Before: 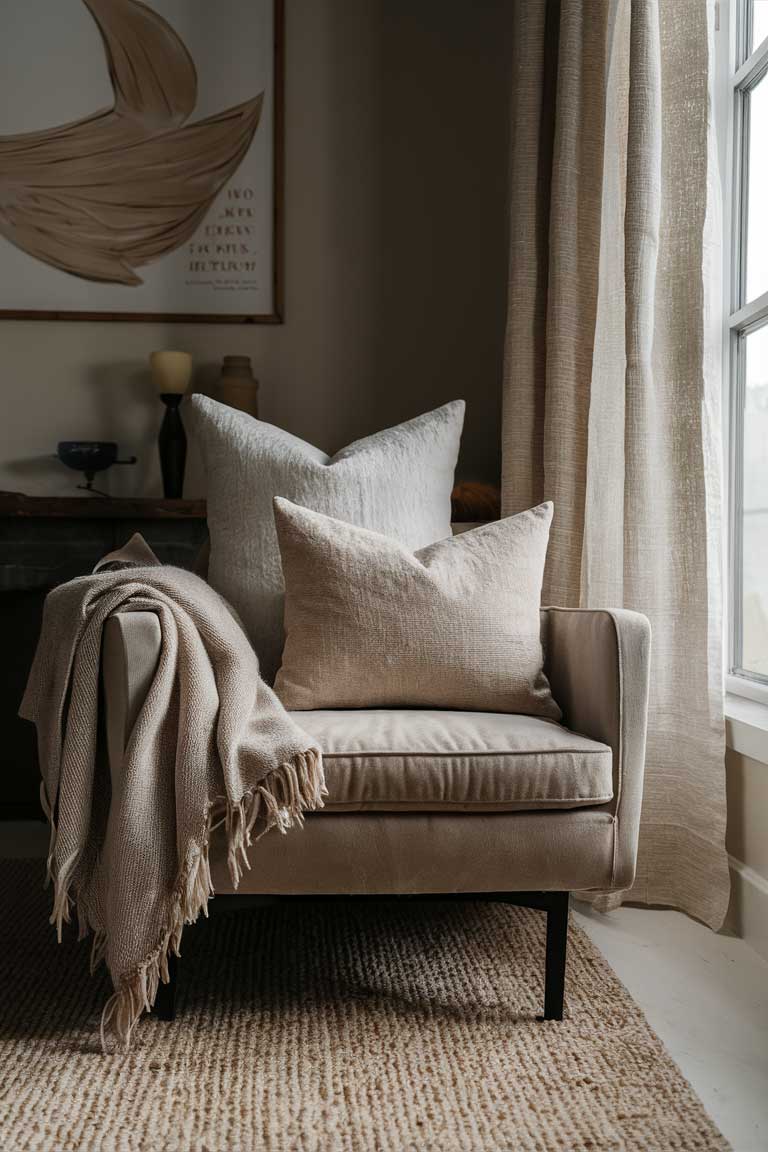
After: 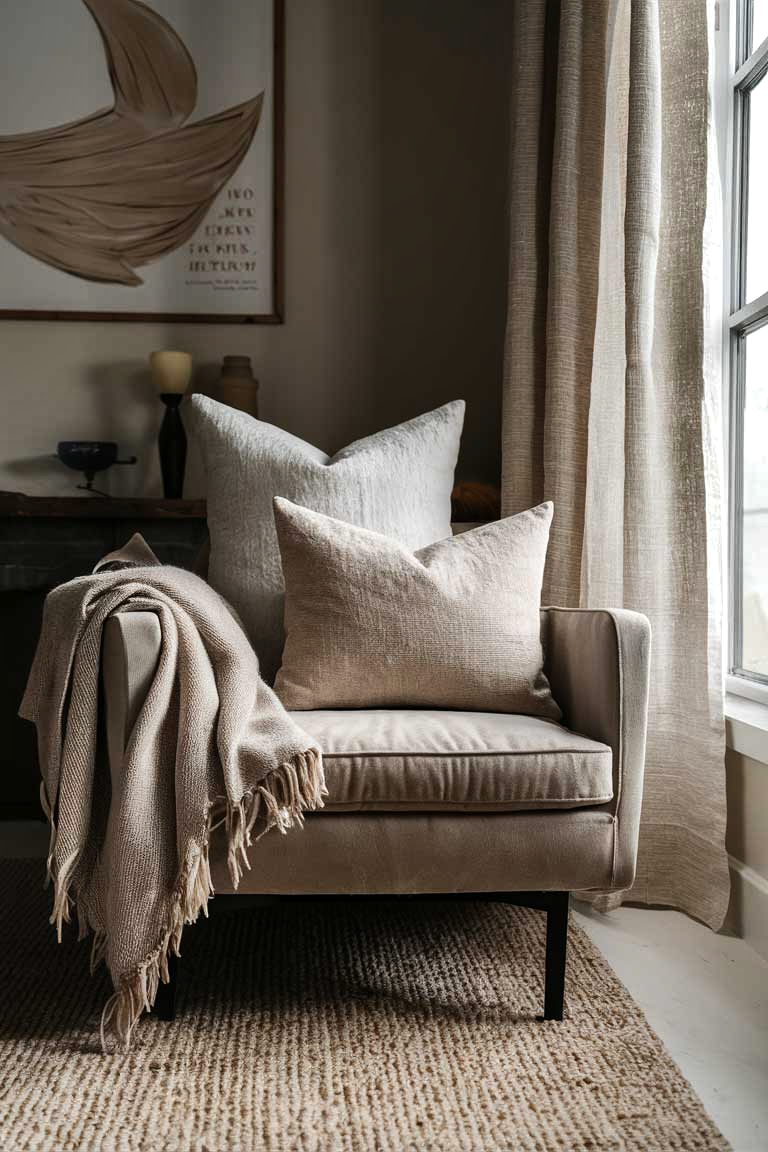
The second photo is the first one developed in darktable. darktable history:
tone equalizer: -8 EV -0.399 EV, -7 EV -0.421 EV, -6 EV -0.35 EV, -5 EV -0.255 EV, -3 EV 0.222 EV, -2 EV 0.316 EV, -1 EV 0.377 EV, +0 EV 0.398 EV, edges refinement/feathering 500, mask exposure compensation -1.57 EV, preserve details no
shadows and highlights: soften with gaussian
